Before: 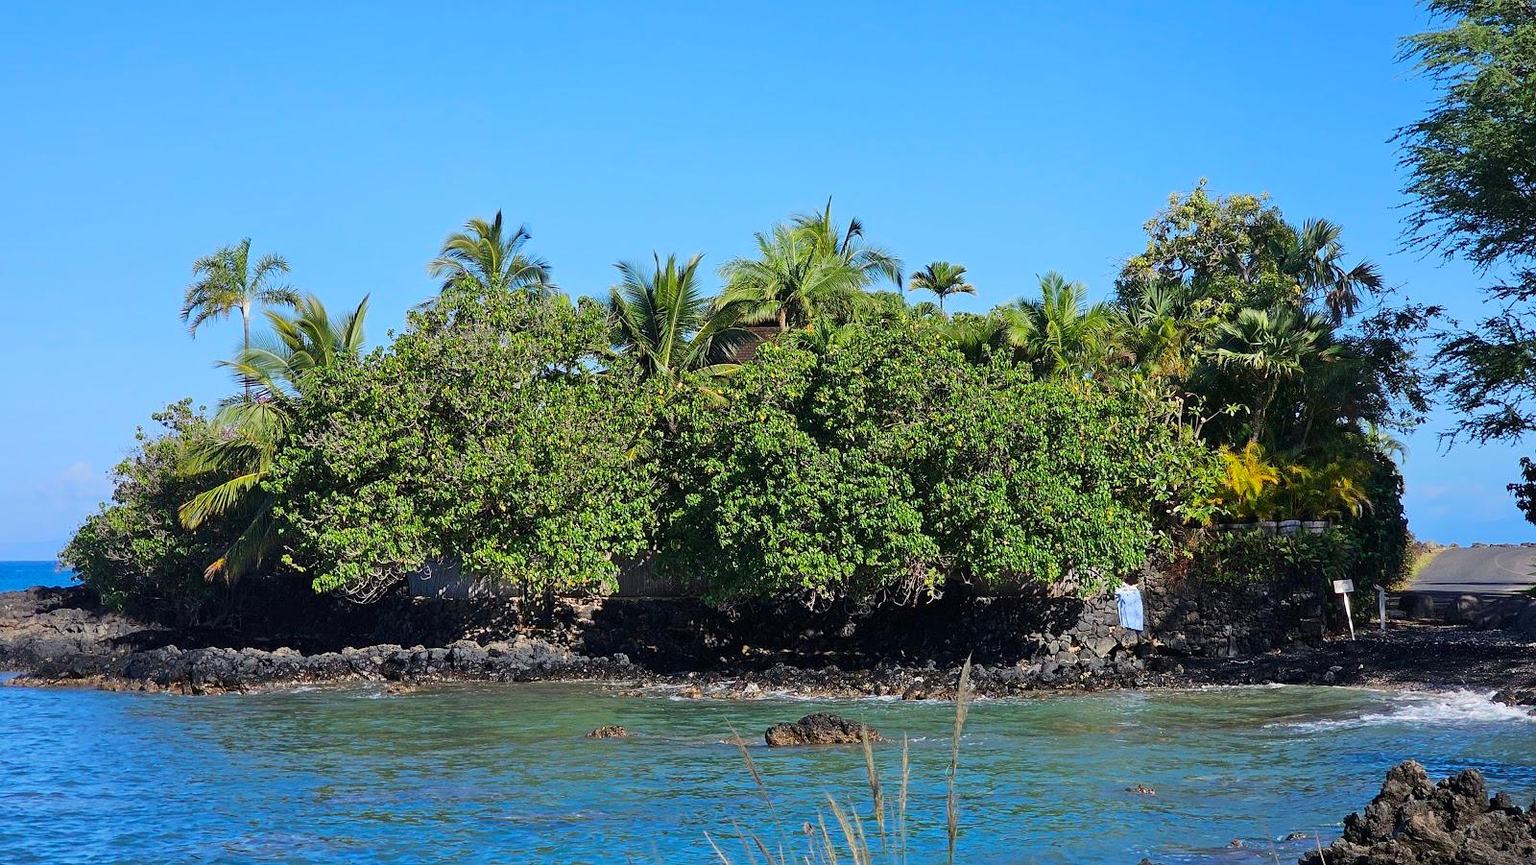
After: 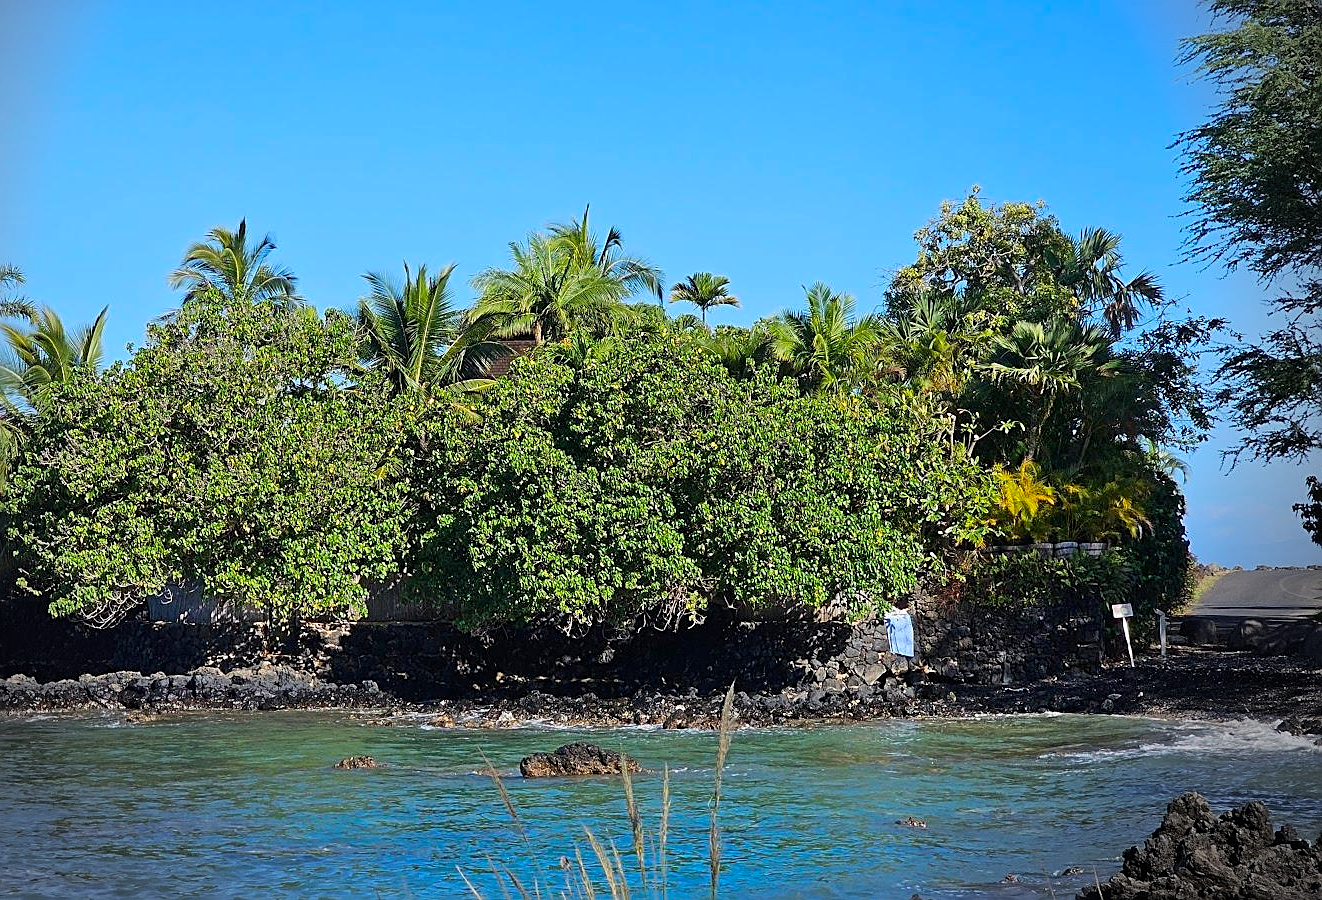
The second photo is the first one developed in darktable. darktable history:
tone equalizer: on, module defaults
crop: left 17.37%, bottom 0.018%
sharpen: amount 0.496
color correction: highlights b* -0.017
color balance rgb: perceptual saturation grading › global saturation 0.827%, global vibrance 20%
vignetting: fall-off start 87.58%, fall-off radius 25.7%, center (-0.063, -0.305)
exposure: exposure -0.011 EV, compensate highlight preservation false
